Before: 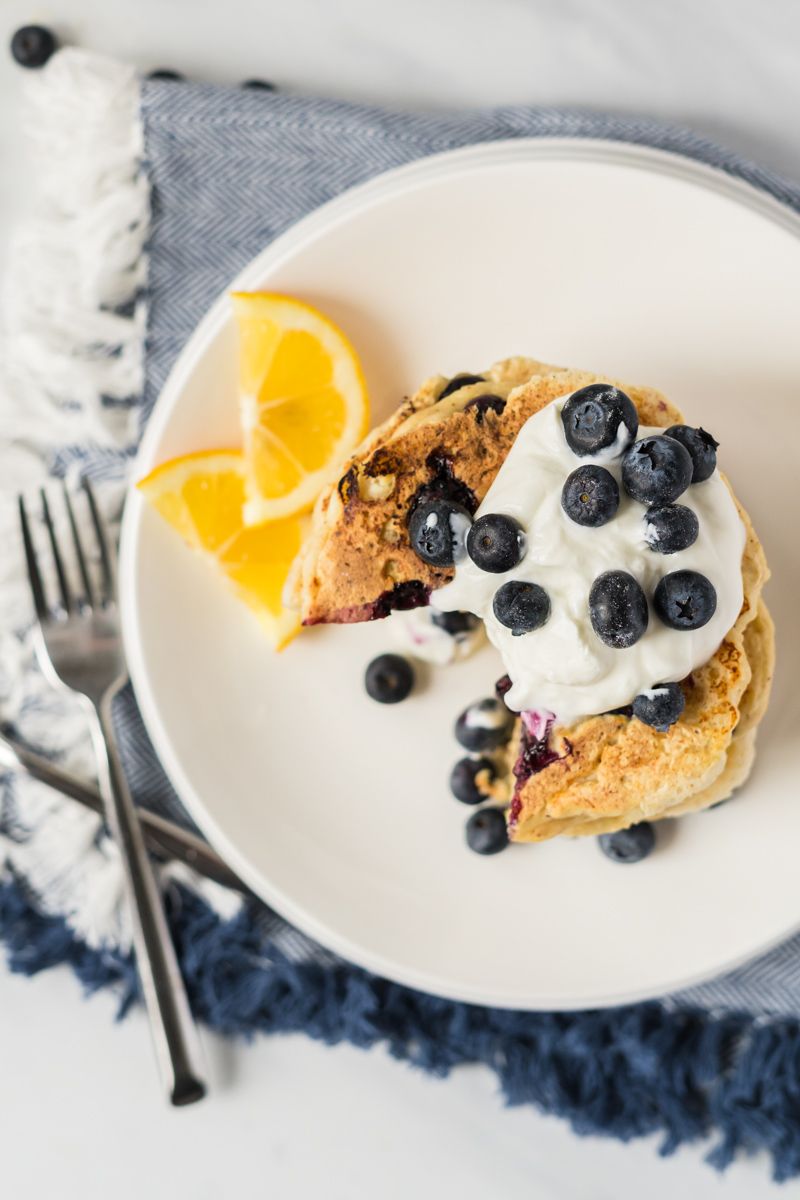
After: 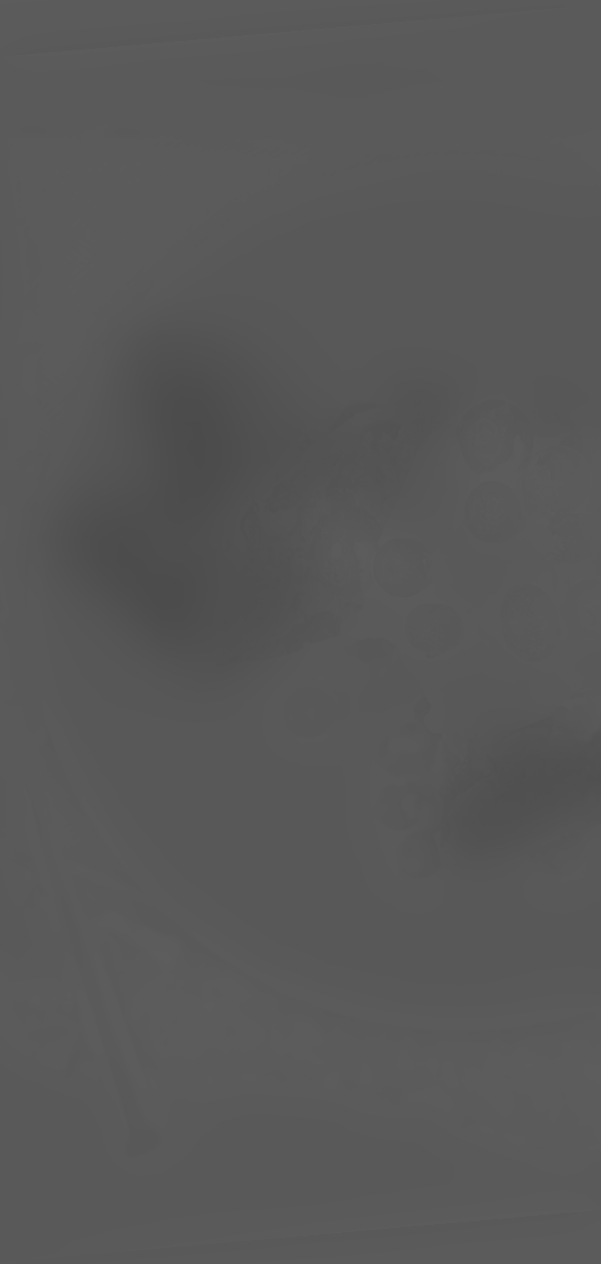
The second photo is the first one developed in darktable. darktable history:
local contrast: on, module defaults
crop and rotate: left 15.446%, right 17.836%
sharpen: on, module defaults
rotate and perspective: rotation -4.98°, automatic cropping off
contrast brightness saturation: contrast -0.99, brightness -0.17, saturation 0.75
white balance: red 1.467, blue 0.684
monochrome: on, module defaults
